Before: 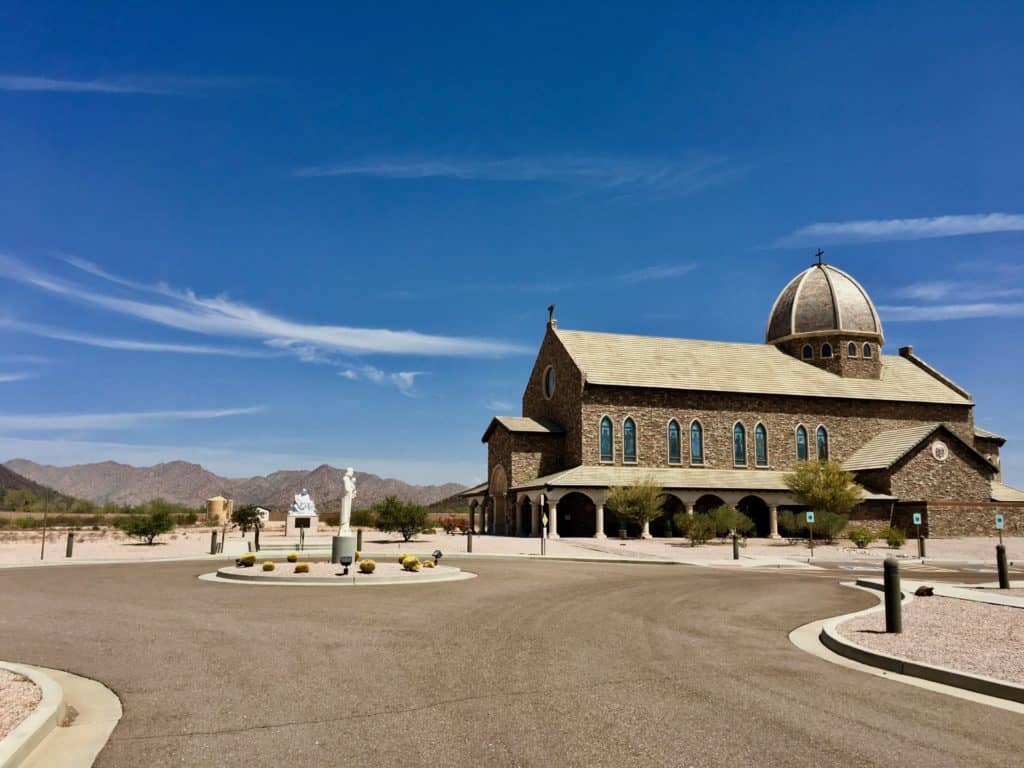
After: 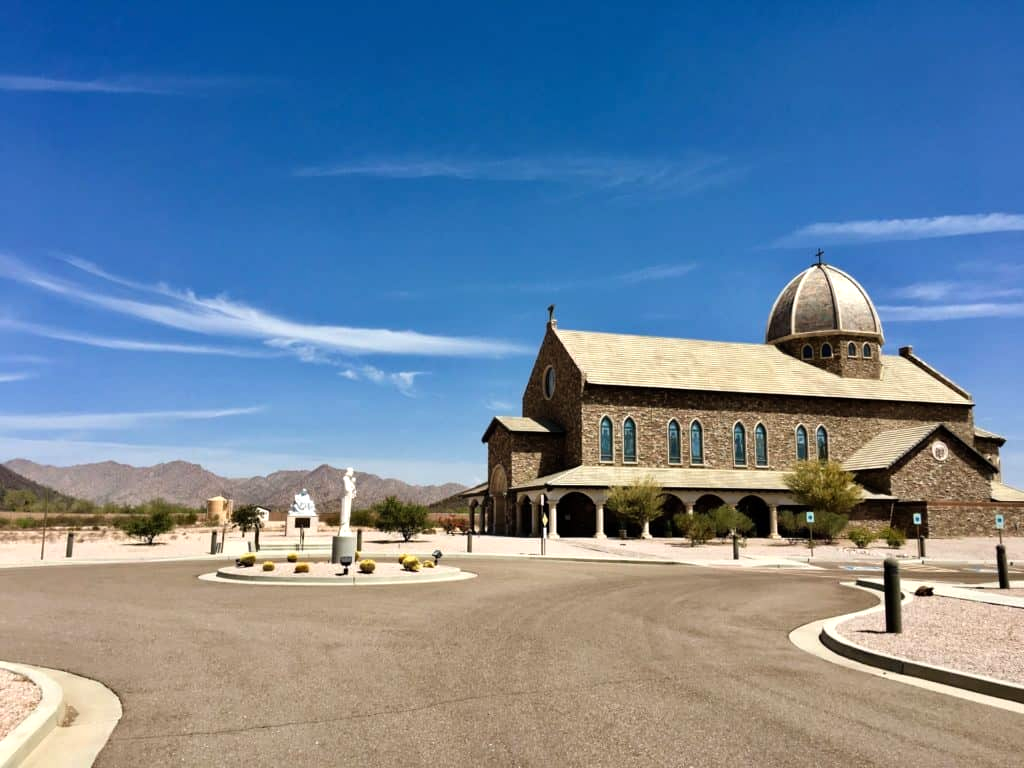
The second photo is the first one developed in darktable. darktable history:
tone equalizer: -8 EV -0.409 EV, -7 EV -0.373 EV, -6 EV -0.31 EV, -5 EV -0.217 EV, -3 EV 0.246 EV, -2 EV 0.336 EV, -1 EV 0.415 EV, +0 EV 0.407 EV
